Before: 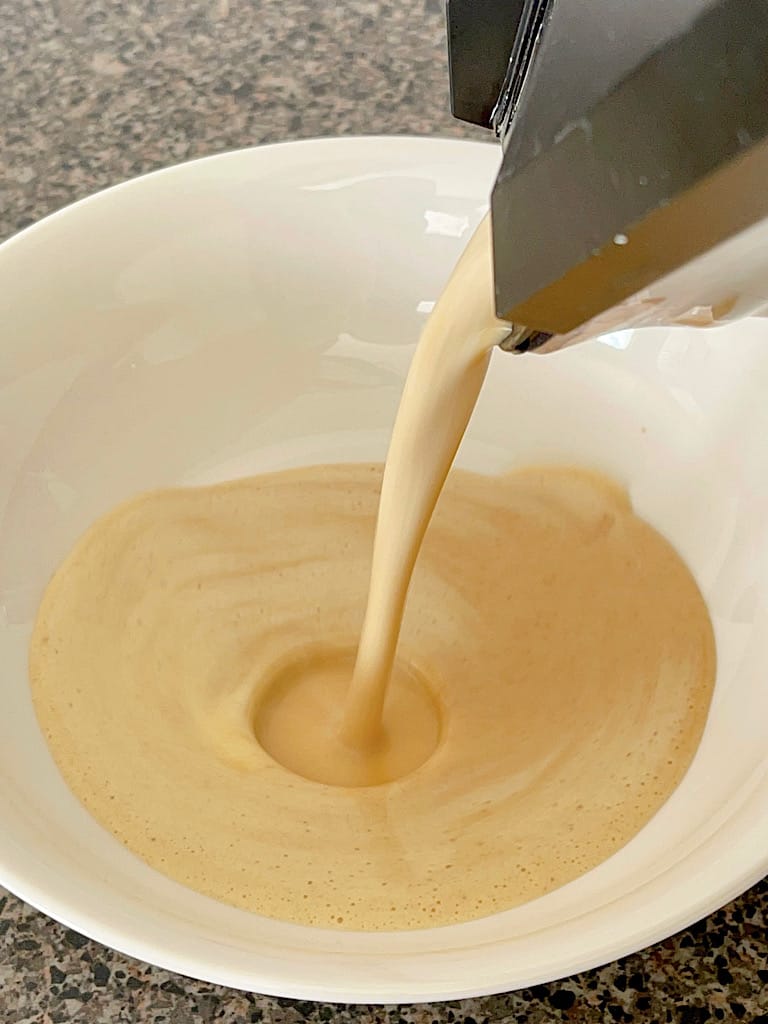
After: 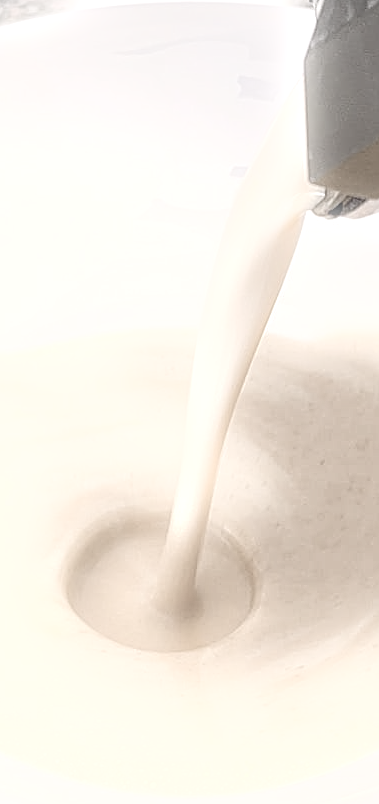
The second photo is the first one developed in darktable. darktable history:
bloom: size 5%, threshold 95%, strength 15%
crop and rotate: angle 0.02°, left 24.353%, top 13.219%, right 26.156%, bottom 8.224%
local contrast: on, module defaults
sharpen: on, module defaults
white balance: red 1.05, blue 1.072
color correction: saturation 0.2
exposure: black level correction 0, exposure 0.7 EV, compensate exposure bias true, compensate highlight preservation false
